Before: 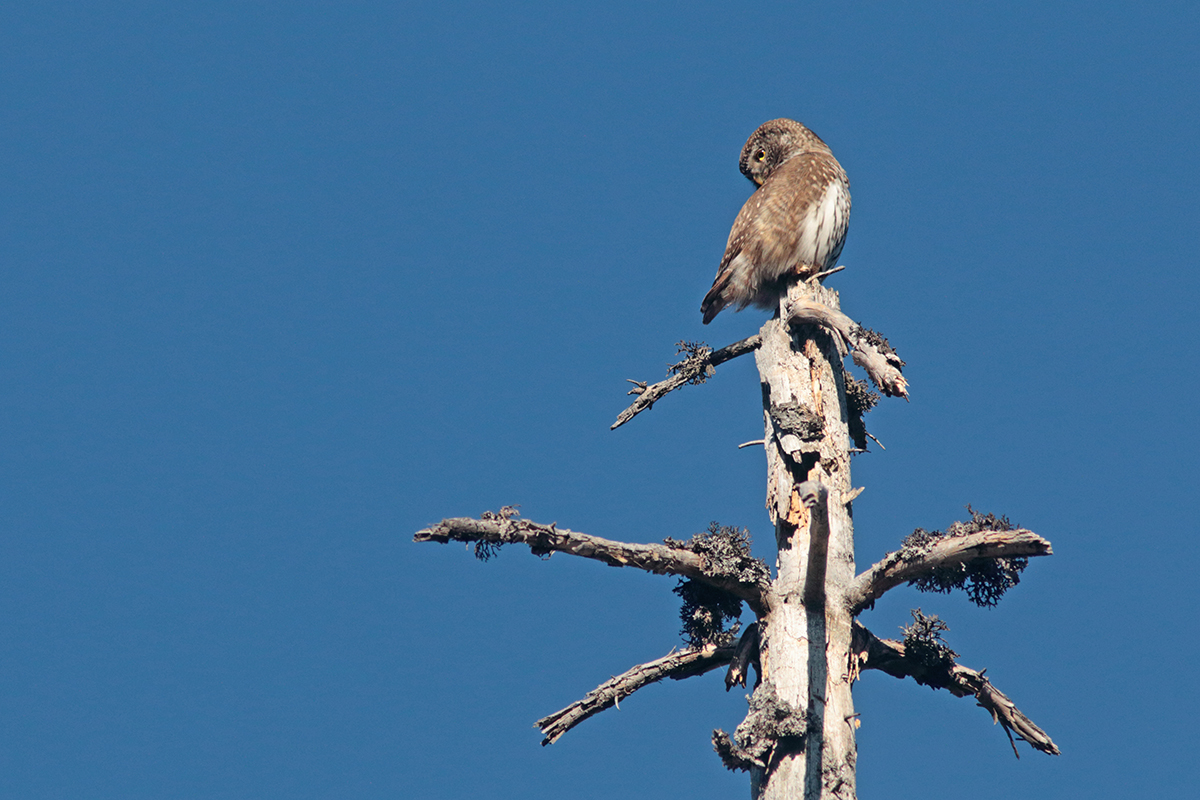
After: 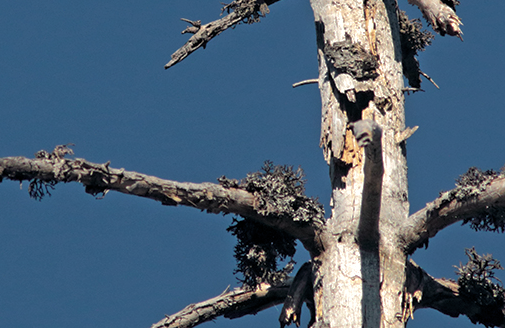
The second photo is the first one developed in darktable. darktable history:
base curve: curves: ch0 [(0, 0) (0.303, 0.277) (1, 1)]
crop: left 37.221%, top 45.169%, right 20.63%, bottom 13.777%
tone equalizer: on, module defaults
shadows and highlights: on, module defaults
levels: levels [0.029, 0.545, 0.971]
